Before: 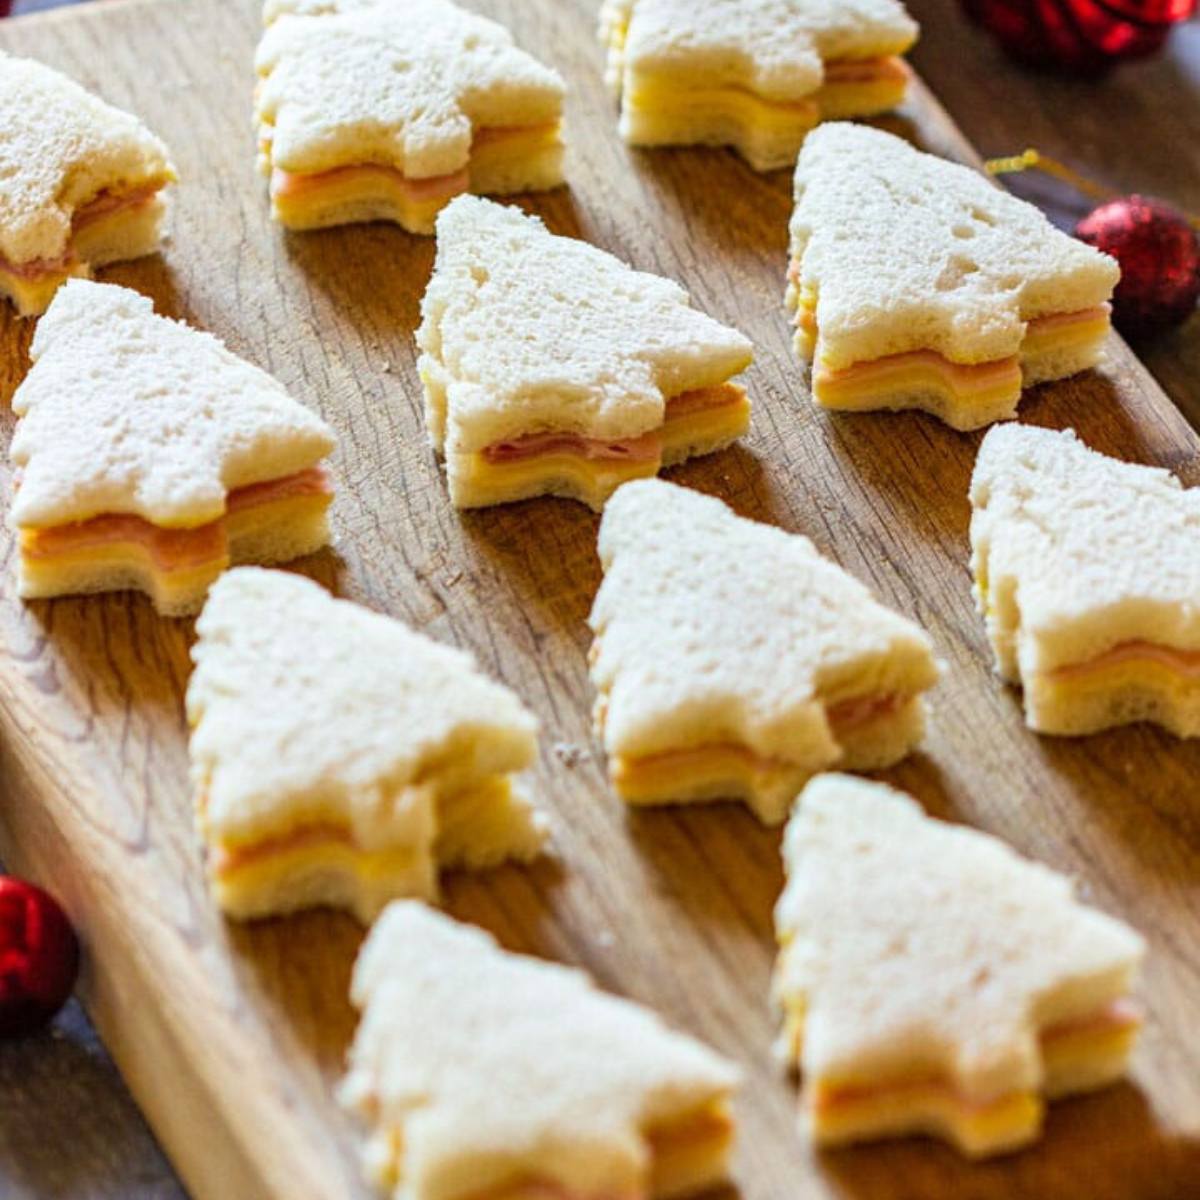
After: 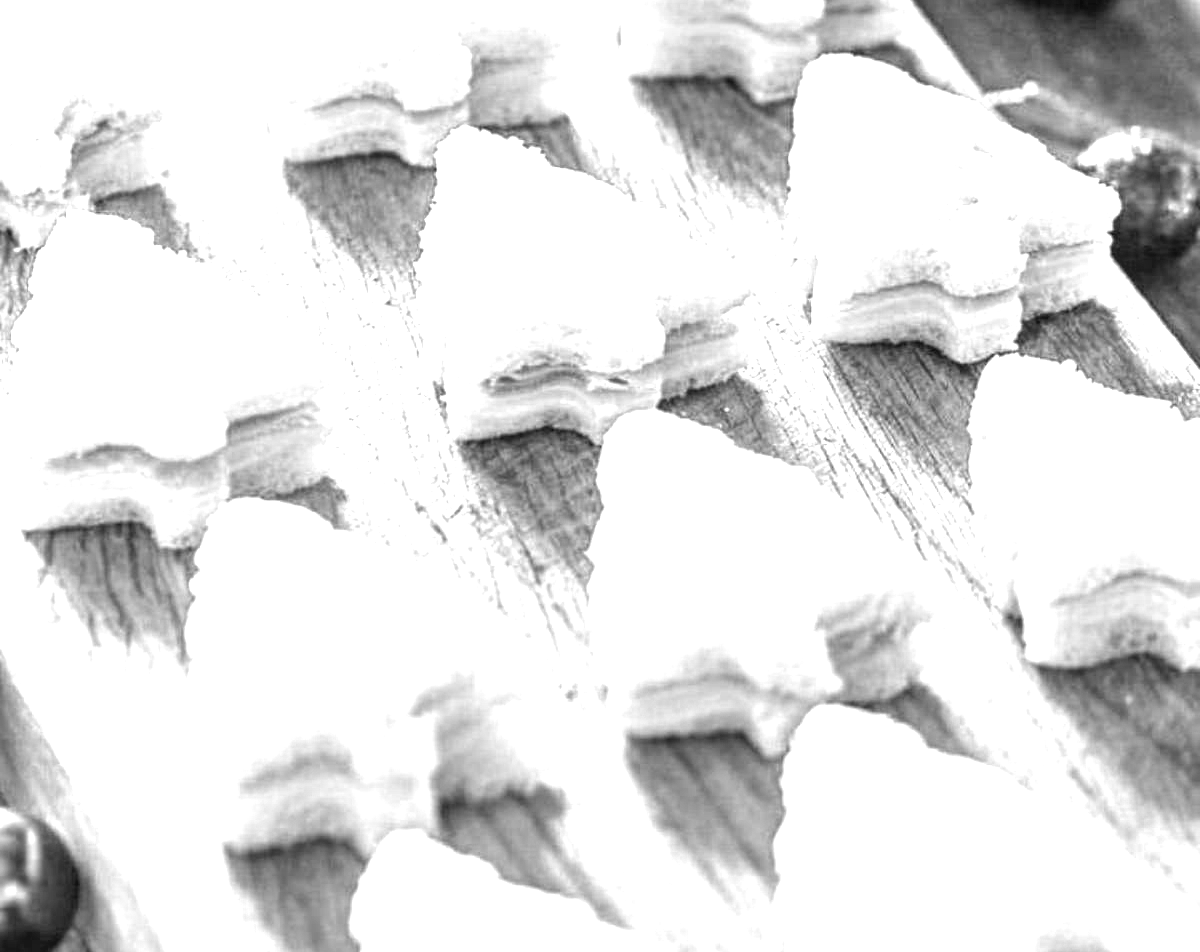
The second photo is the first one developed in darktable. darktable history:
crop and rotate: top 5.667%, bottom 14.937%
exposure: exposure 1.5 EV, compensate highlight preservation false
levels: levels [0.026, 0.507, 0.987]
color zones: curves: ch0 [(0.004, 0.588) (0.116, 0.636) (0.259, 0.476) (0.423, 0.464) (0.75, 0.5)]; ch1 [(0, 0) (0.143, 0) (0.286, 0) (0.429, 0) (0.571, 0) (0.714, 0) (0.857, 0)]
local contrast: on, module defaults
